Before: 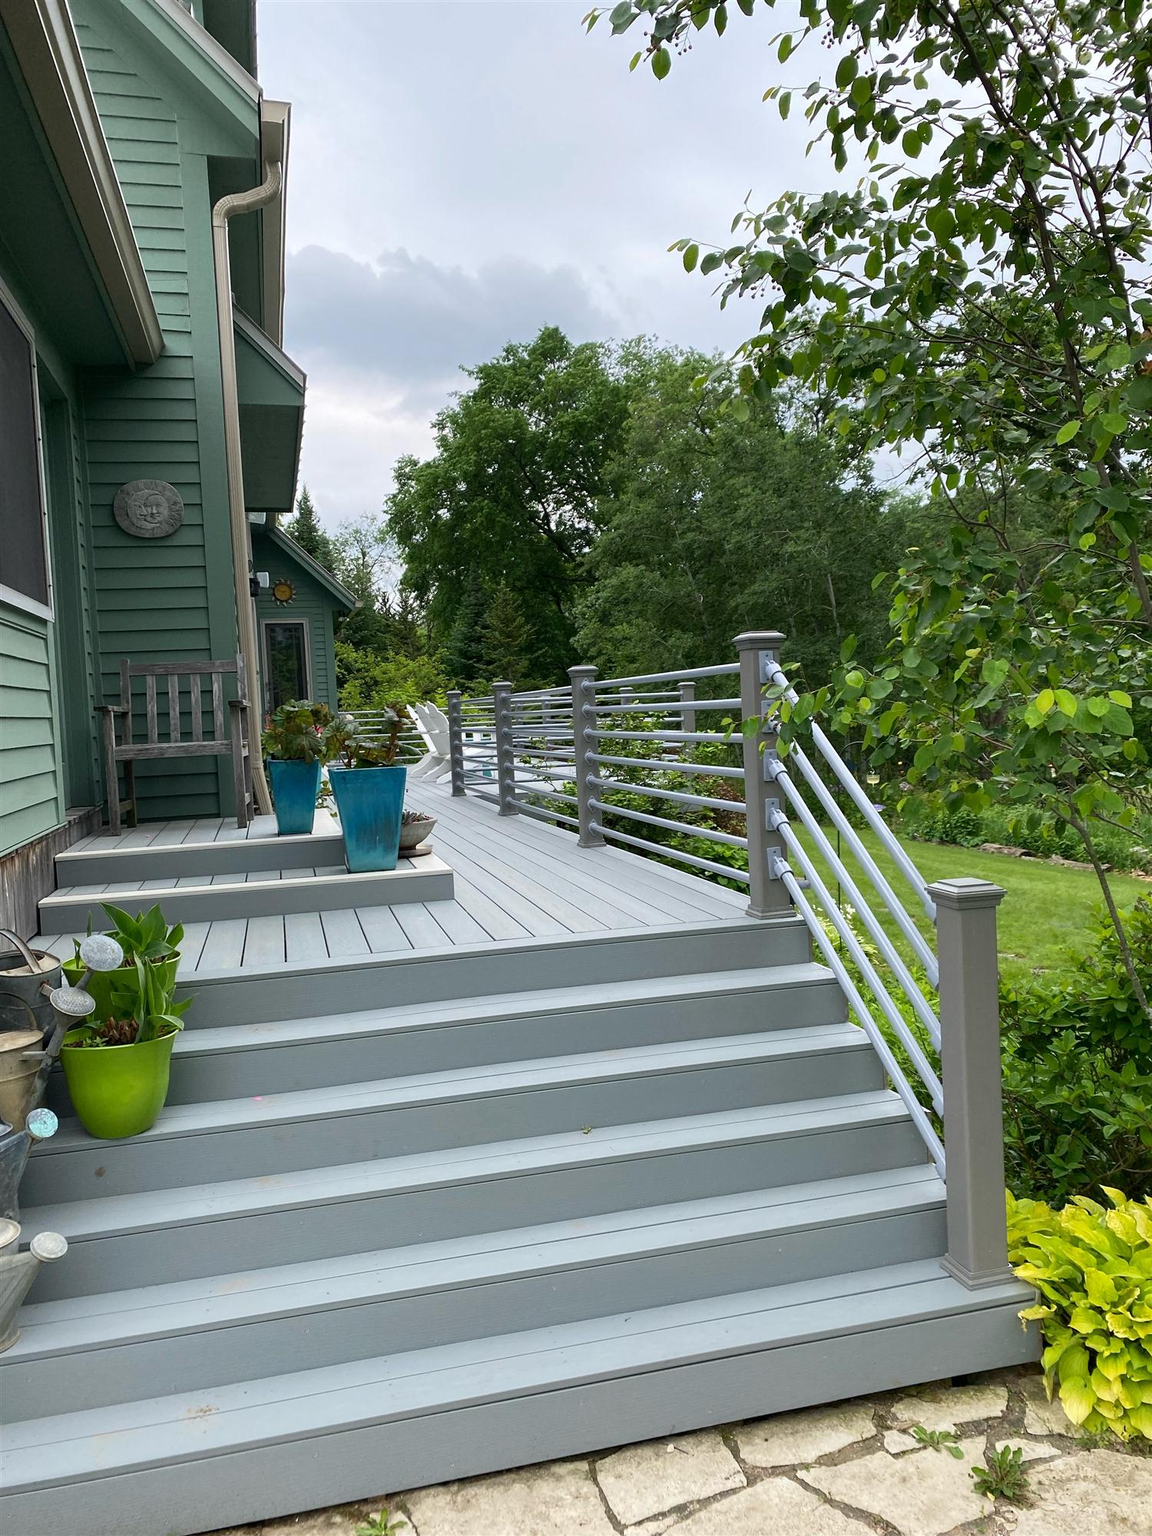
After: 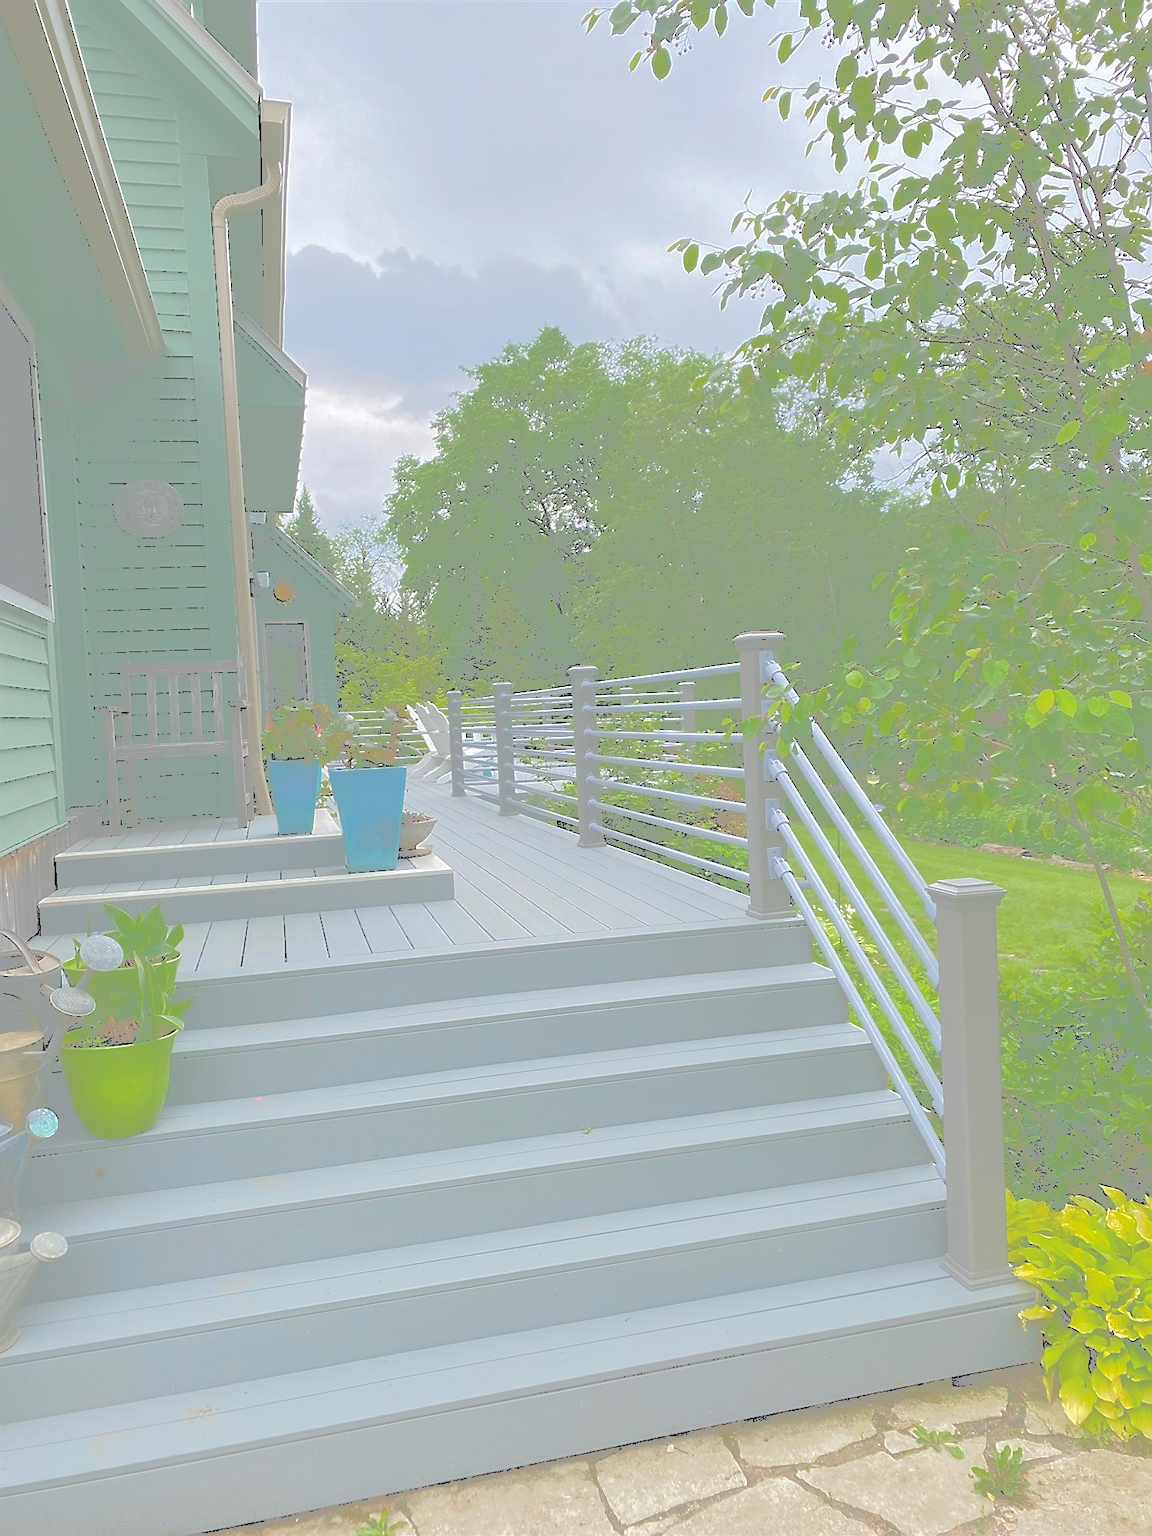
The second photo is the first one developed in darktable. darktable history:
tone curve: curves: ch0 [(0, 0) (0.003, 0.626) (0.011, 0.626) (0.025, 0.63) (0.044, 0.631) (0.069, 0.632) (0.1, 0.636) (0.136, 0.637) (0.177, 0.641) (0.224, 0.642) (0.277, 0.646) (0.335, 0.649) (0.399, 0.661) (0.468, 0.679) (0.543, 0.702) (0.623, 0.732) (0.709, 0.769) (0.801, 0.804) (0.898, 0.847) (1, 1)], color space Lab, independent channels, preserve colors none
sharpen: radius 1.554, amount 0.356, threshold 1.448
tone equalizer: on, module defaults
